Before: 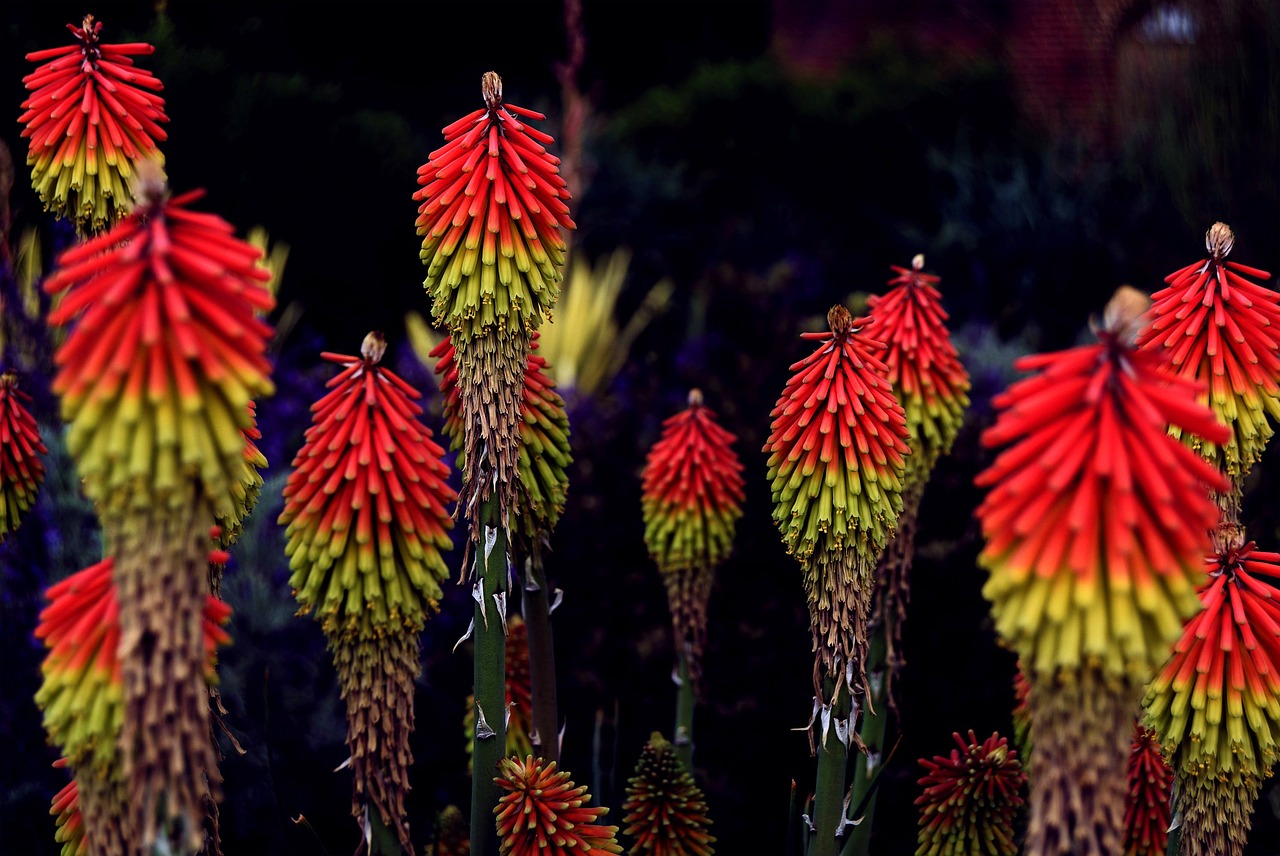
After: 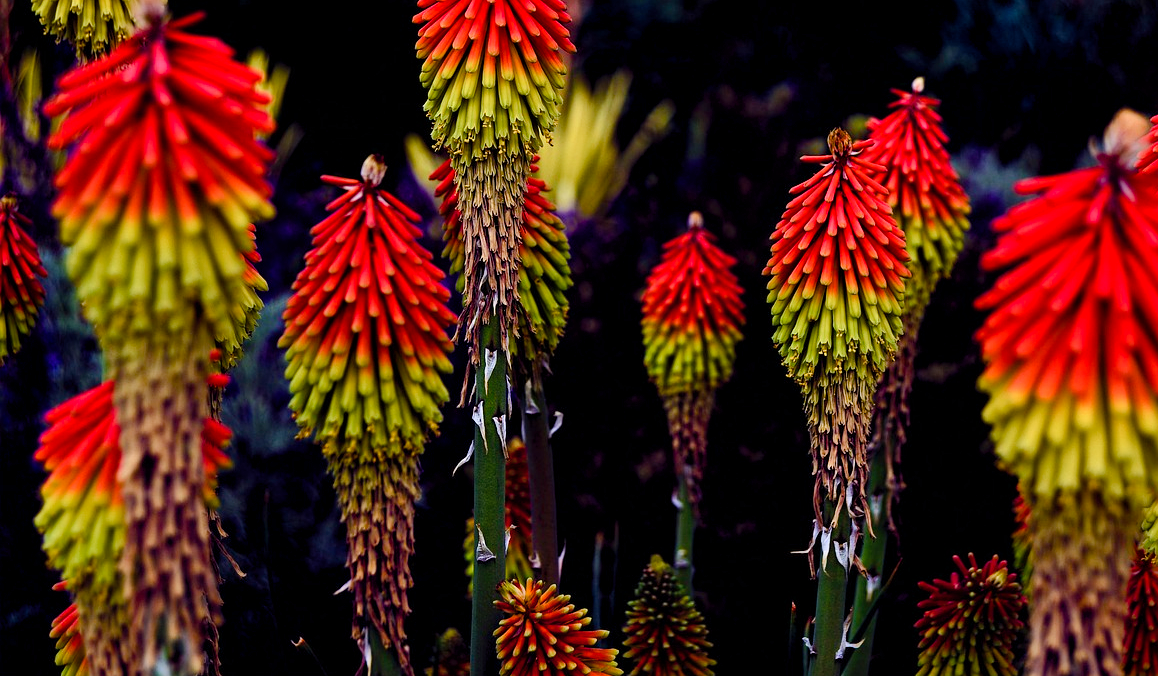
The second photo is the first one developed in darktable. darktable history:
shadows and highlights: shadows 37.27, highlights -27.8, soften with gaussian
crop: top 20.749%, right 9.471%, bottom 0.253%
color balance rgb: shadows lift › hue 86.94°, perceptual saturation grading › global saturation 44.315%, perceptual saturation grading › highlights -50.282%, perceptual saturation grading › shadows 30.029%, global vibrance 10.02%
